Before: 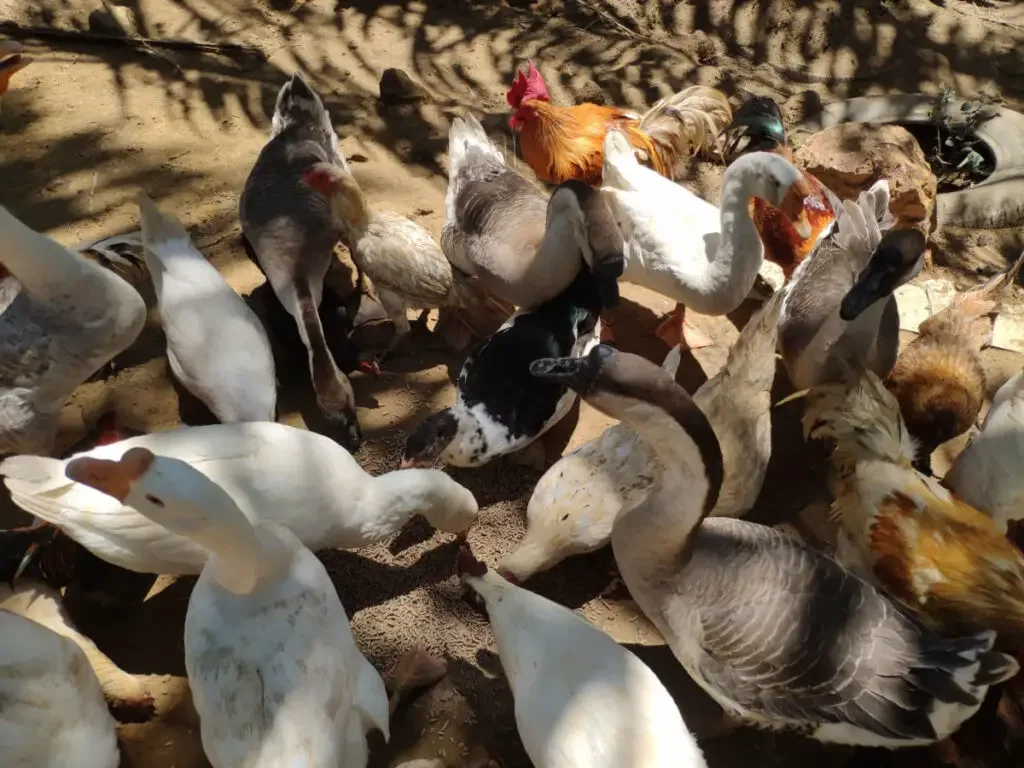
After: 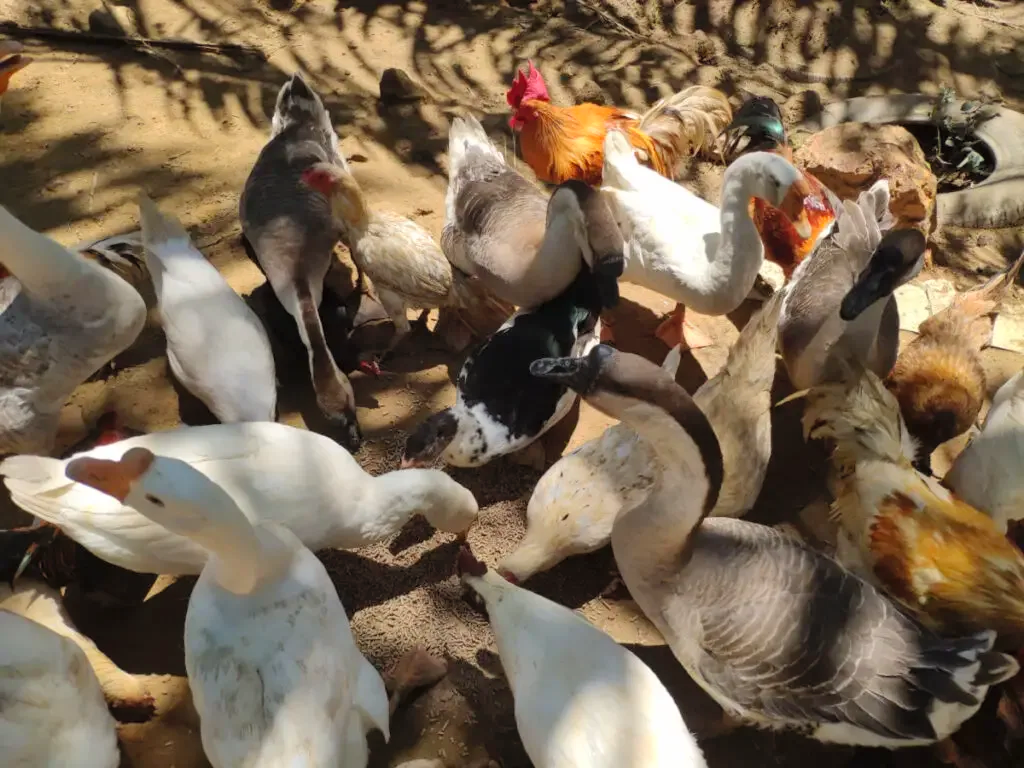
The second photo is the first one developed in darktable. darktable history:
contrast brightness saturation: brightness 0.09, saturation 0.193
